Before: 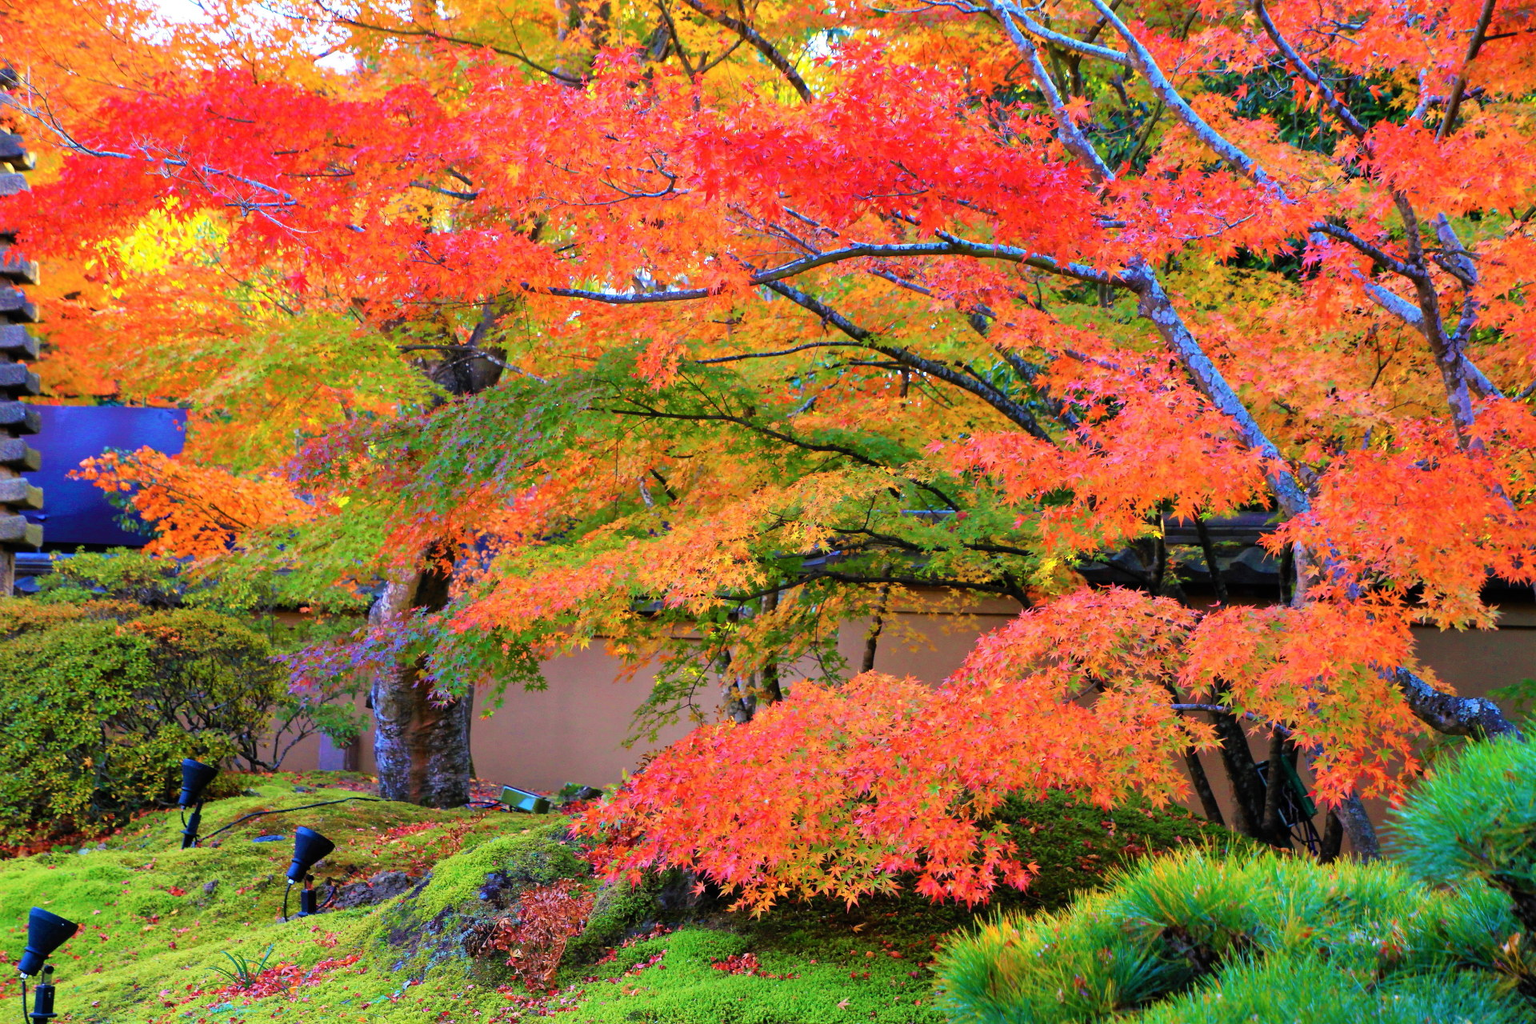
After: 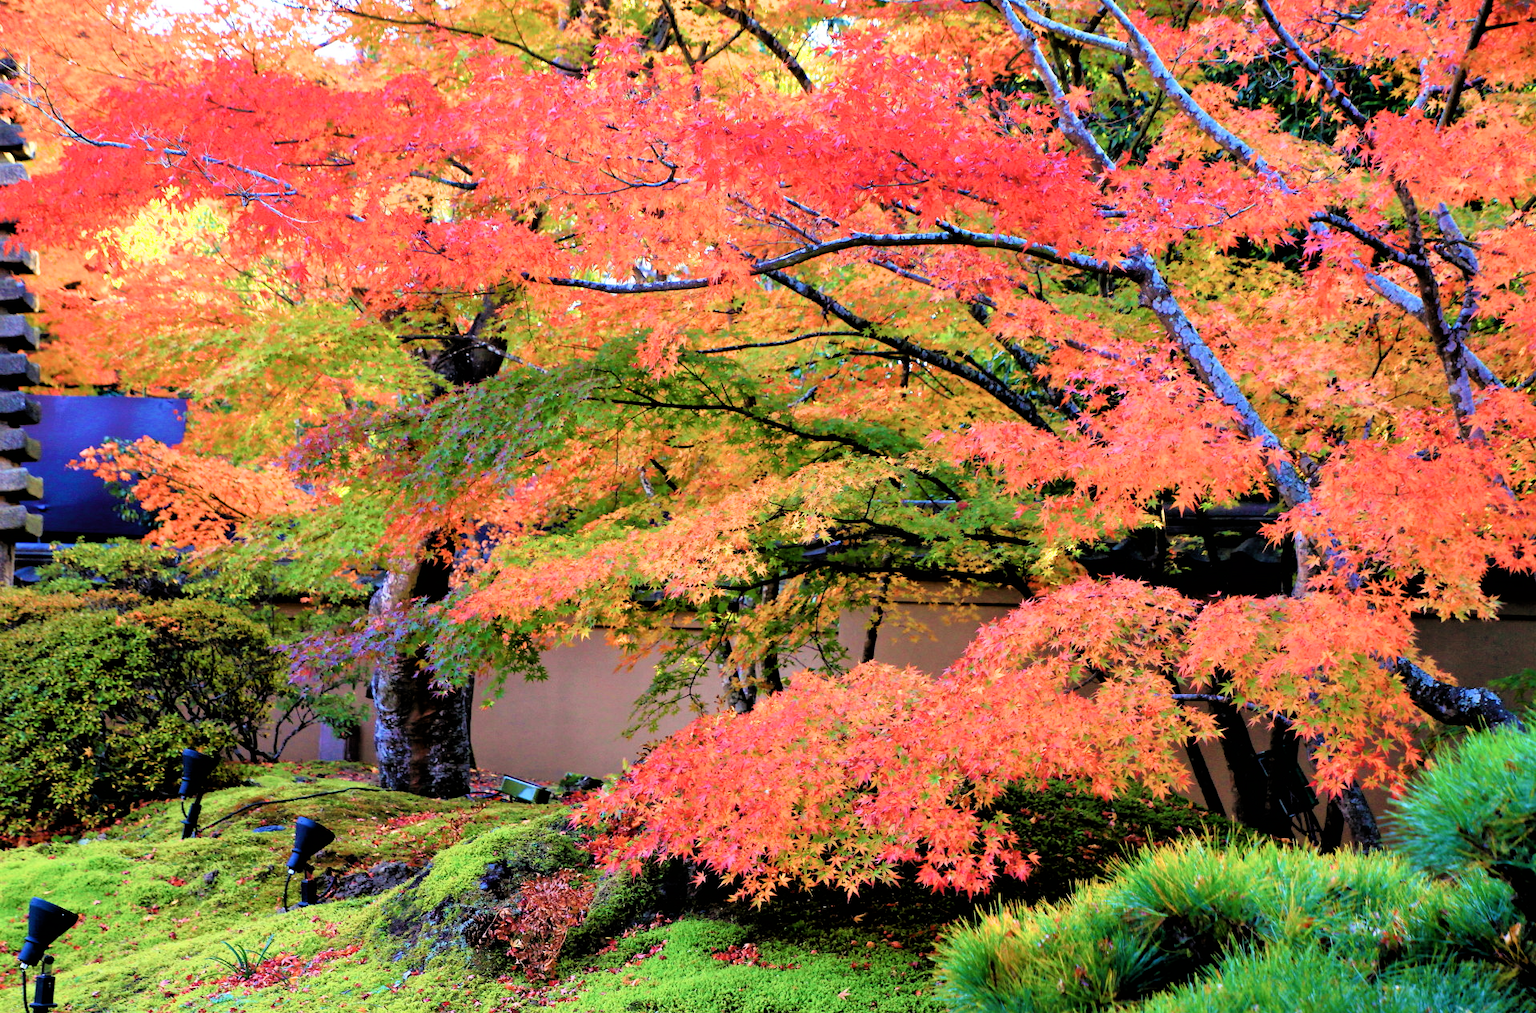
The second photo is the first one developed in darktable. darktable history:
filmic rgb: black relative exposure -3.64 EV, white relative exposure 2.44 EV, hardness 3.29
crop: top 1.049%, right 0.001%
